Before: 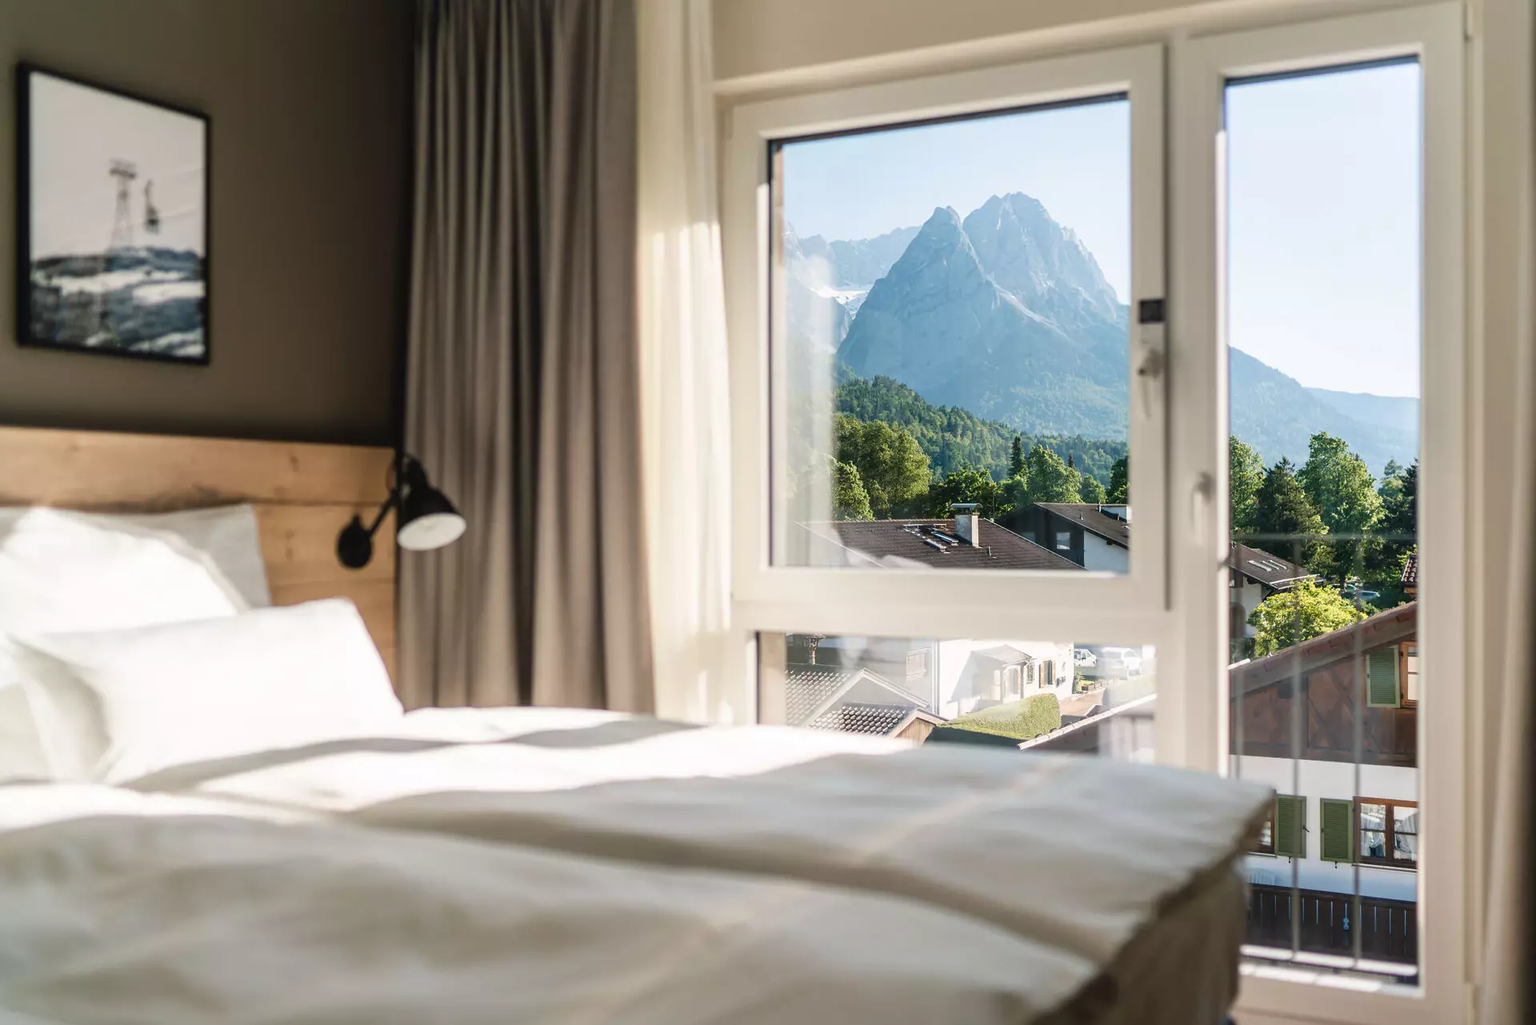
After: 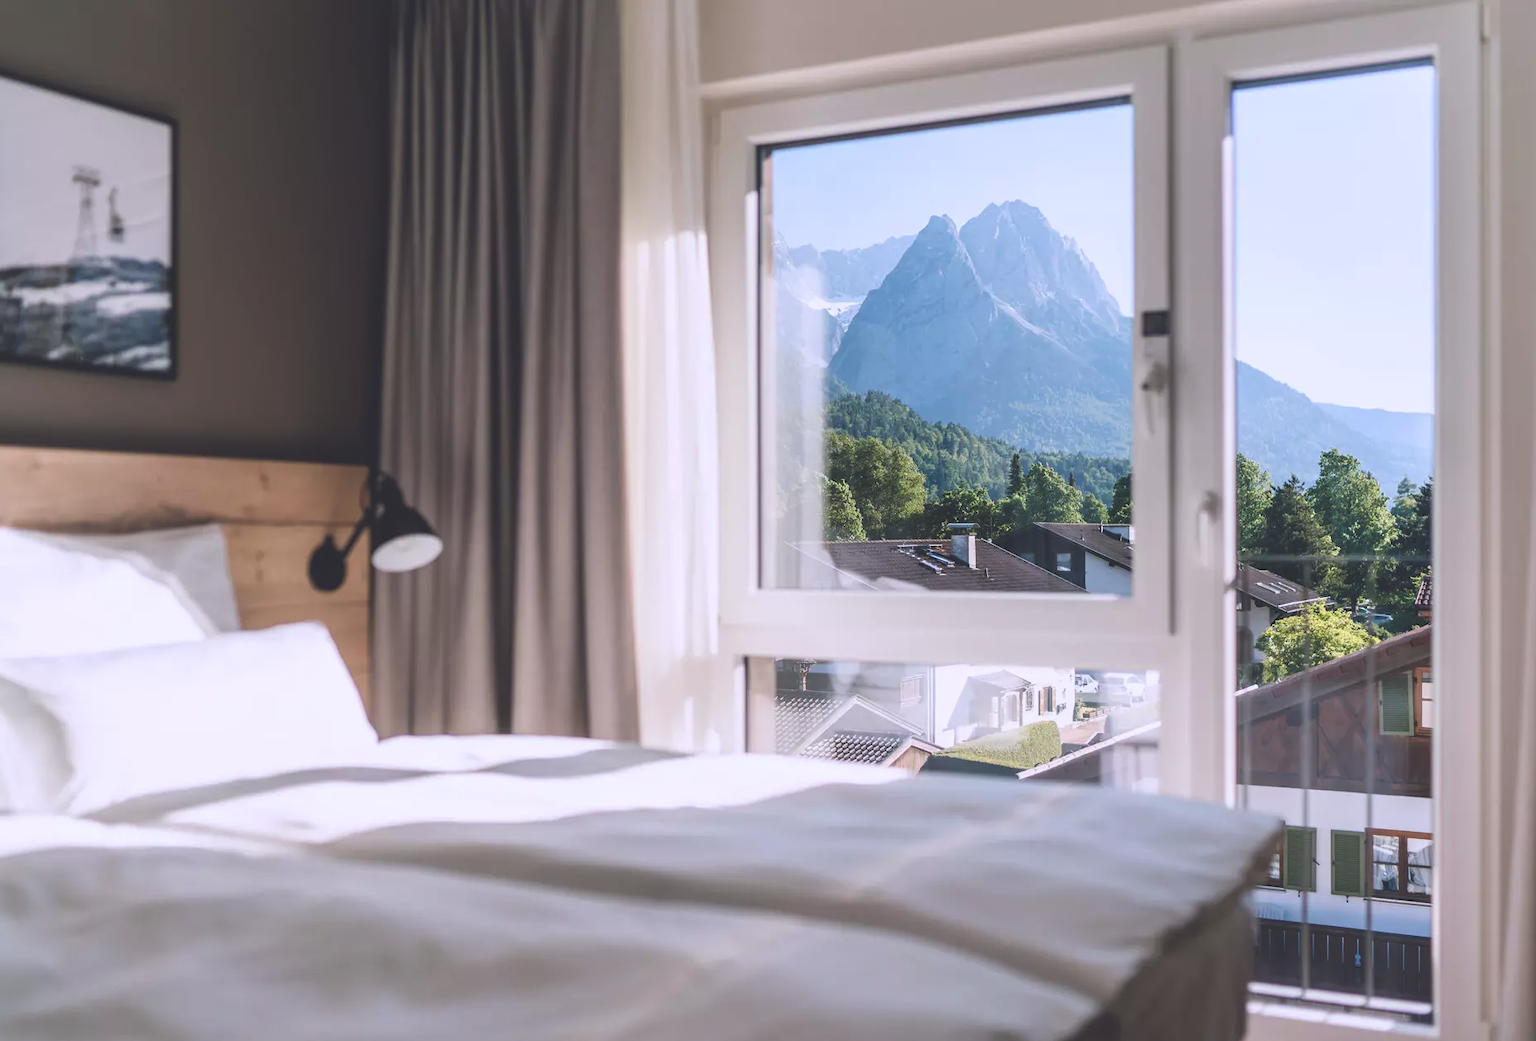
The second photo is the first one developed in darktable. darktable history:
color calibration: illuminant as shot in camera, x 0.362, y 0.384, temperature 4528.62 K
crop and rotate: left 2.653%, right 1.125%, bottom 2.233%
exposure: black level correction -0.024, exposure -0.119 EV, compensate highlight preservation false
